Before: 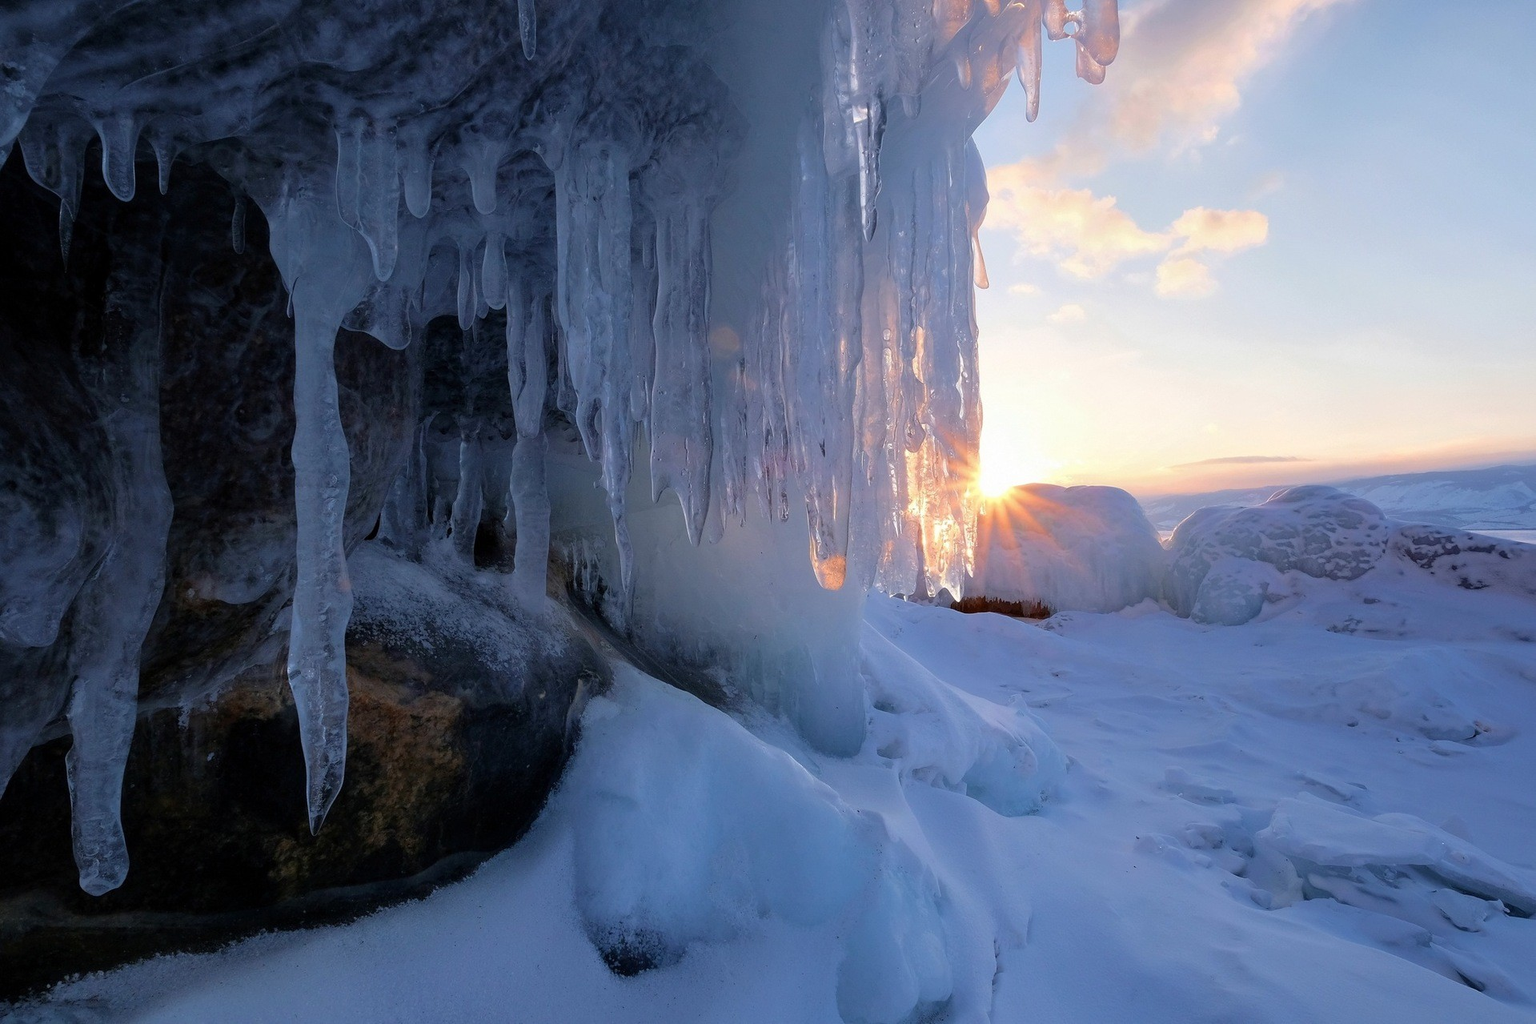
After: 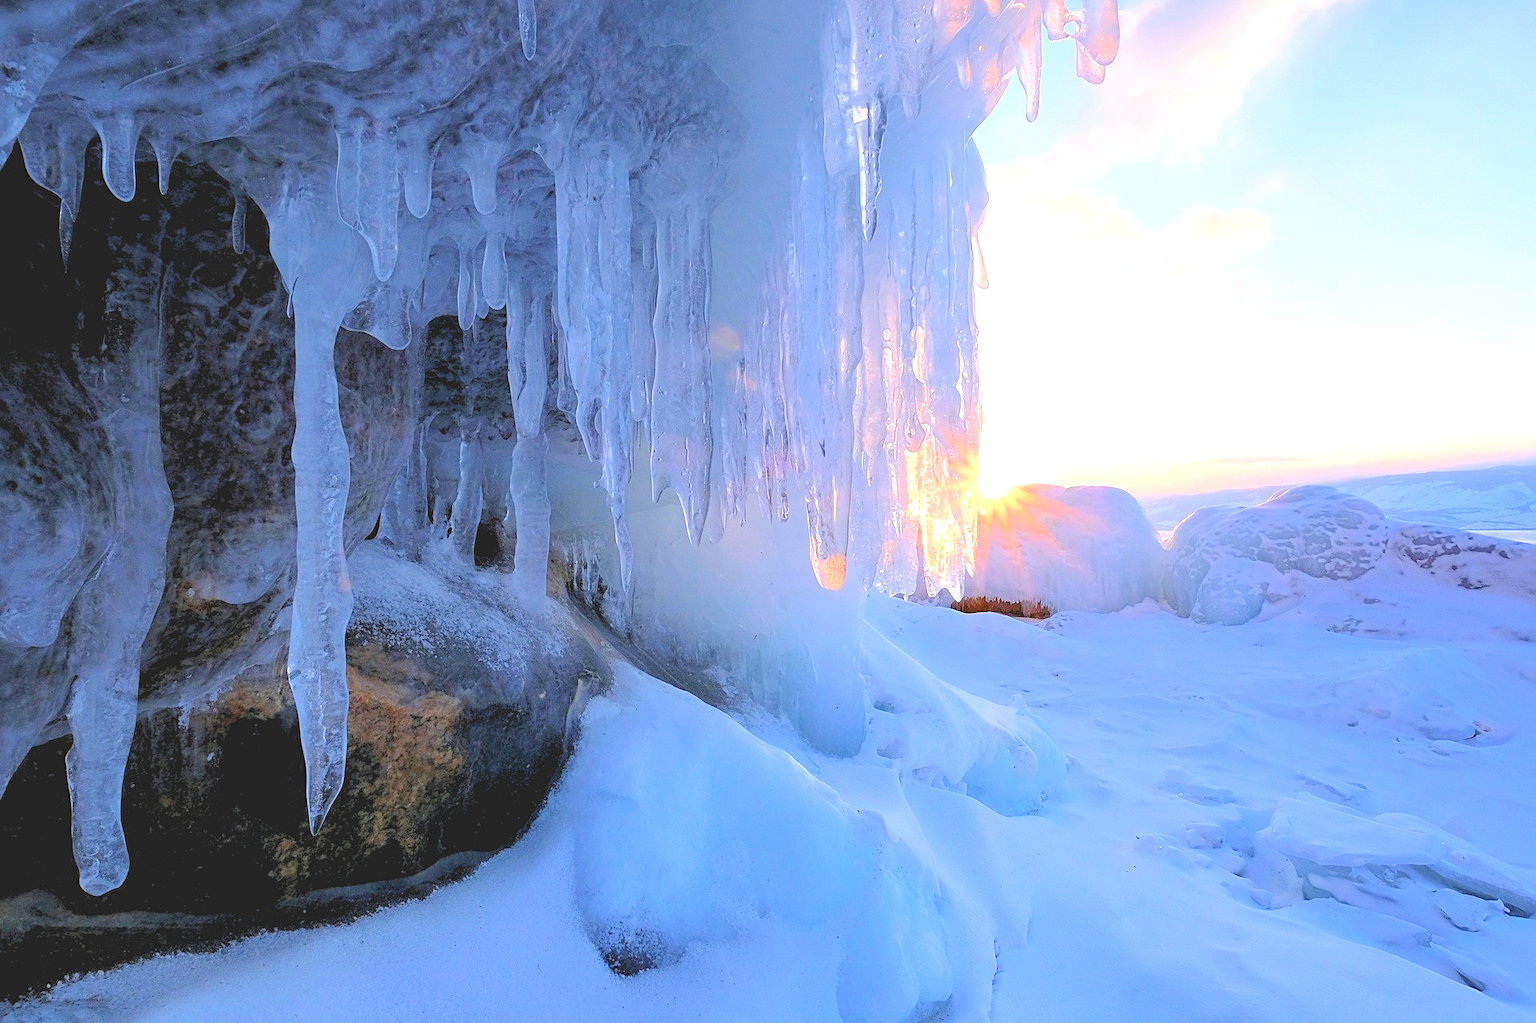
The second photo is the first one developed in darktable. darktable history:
rgb levels: preserve colors sum RGB, levels [[0.038, 0.433, 0.934], [0, 0.5, 1], [0, 0.5, 1]]
contrast brightness saturation: contrast -0.28
exposure: black level correction 0, exposure 1.975 EV, compensate exposure bias true, compensate highlight preservation false
white balance: red 0.983, blue 1.036
sharpen: on, module defaults
